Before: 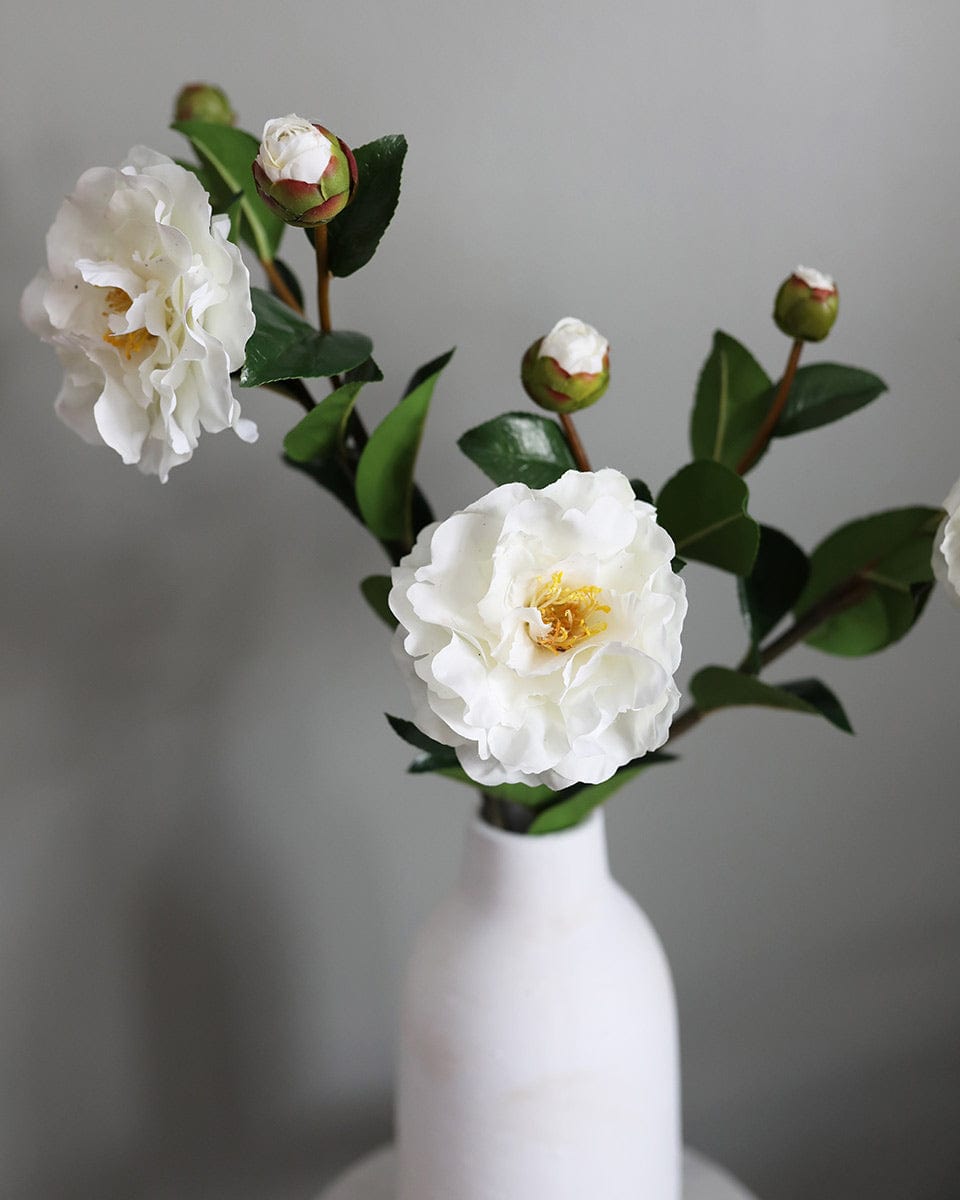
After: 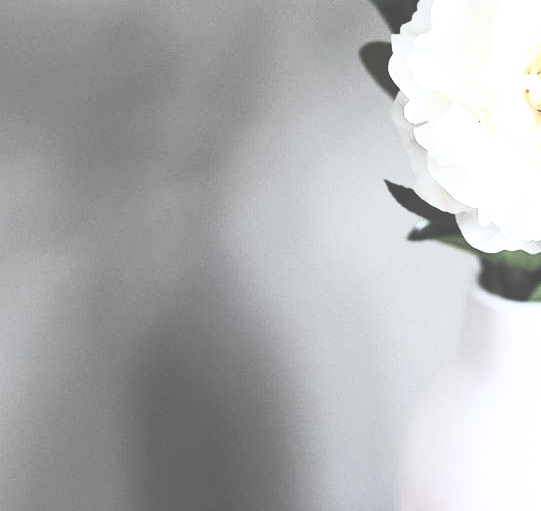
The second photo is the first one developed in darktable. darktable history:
color correction: saturation 0.85
contrast brightness saturation: contrast 0.43, brightness 0.56, saturation -0.19
crop: top 44.483%, right 43.593%, bottom 12.892%
white balance: red 0.976, blue 1.04
base curve: curves: ch0 [(0, 0.036) (0.007, 0.037) (0.604, 0.887) (1, 1)], preserve colors none
exposure: exposure 0.02 EV, compensate highlight preservation false
color contrast: green-magenta contrast 0.84, blue-yellow contrast 0.86
